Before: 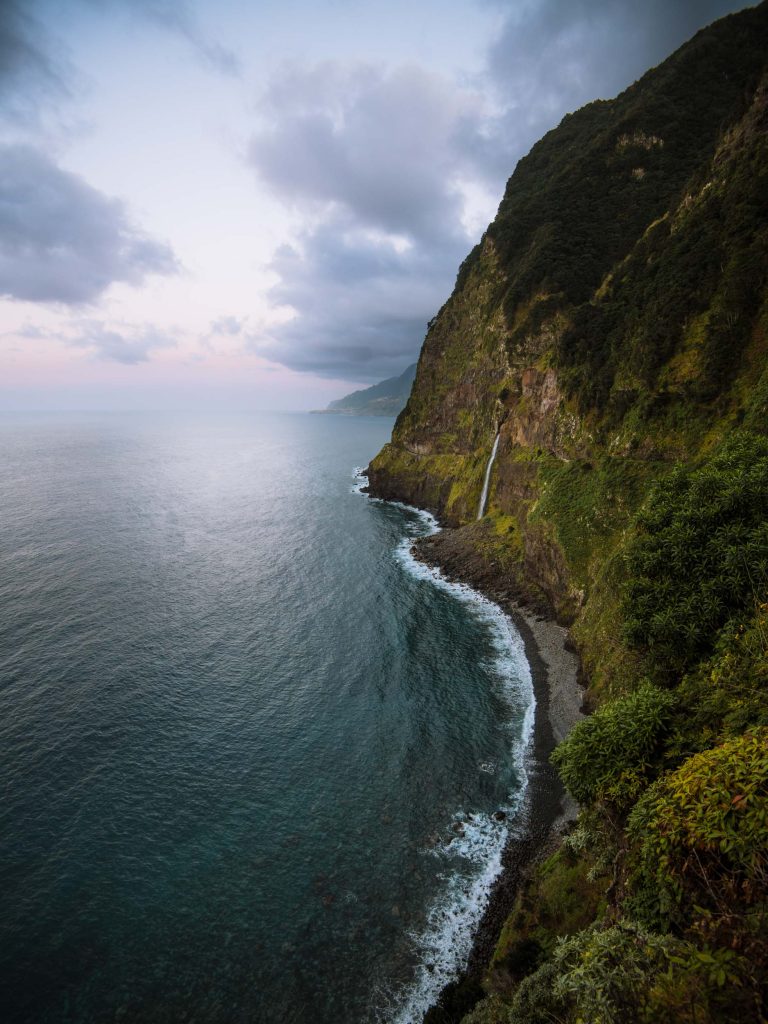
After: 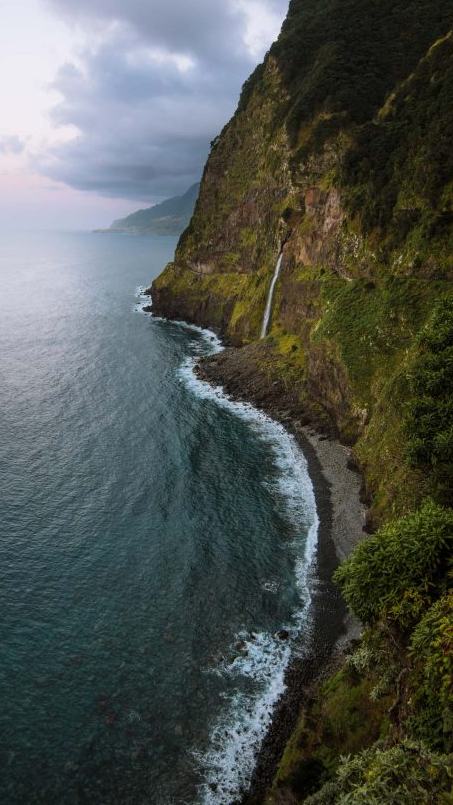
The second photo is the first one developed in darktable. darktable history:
tone equalizer: on, module defaults
crop and rotate: left 28.256%, top 17.734%, right 12.656%, bottom 3.573%
